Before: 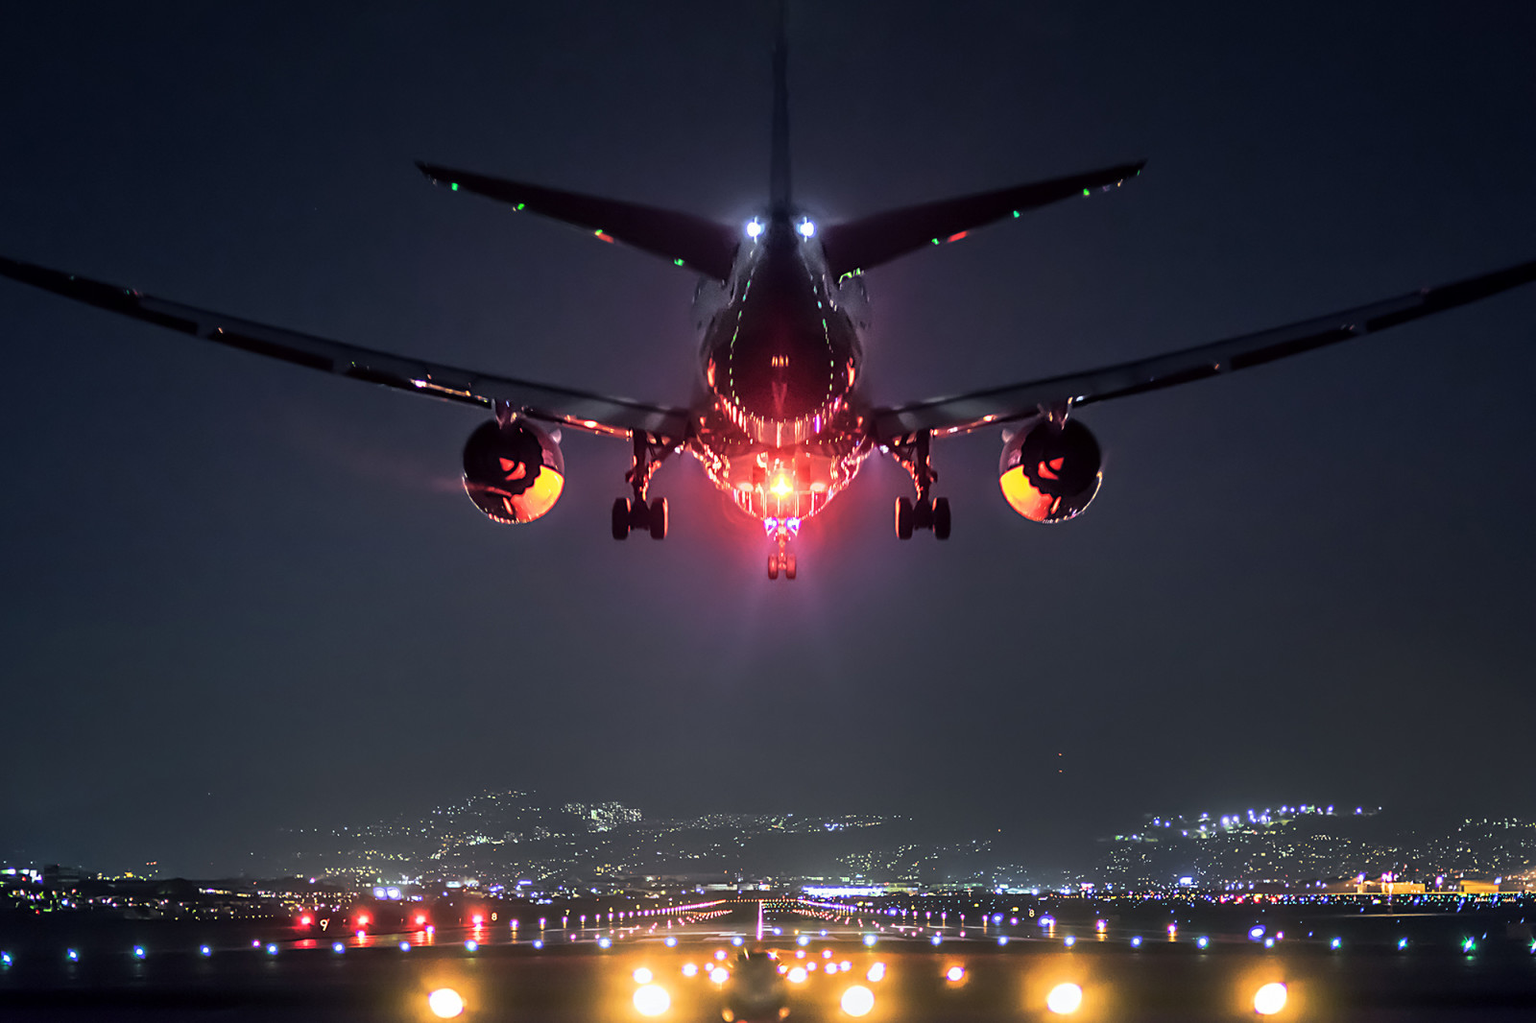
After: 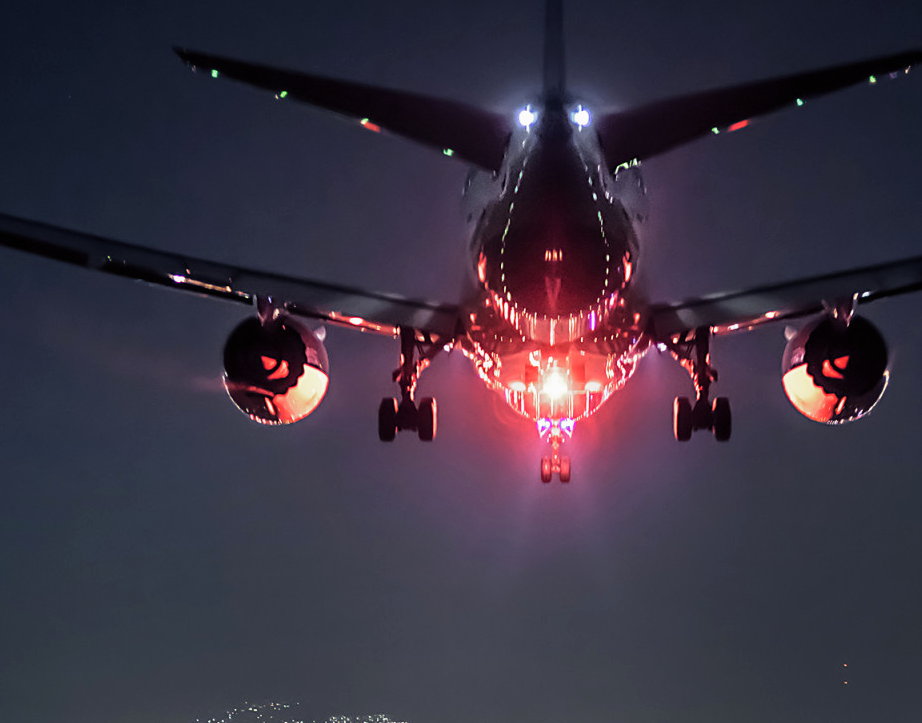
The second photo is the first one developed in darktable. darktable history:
crop: left 16.215%, top 11.443%, right 26.144%, bottom 20.693%
filmic rgb: black relative exposure -16 EV, white relative exposure 2.9 EV, threshold 5.97 EV, hardness 9.98, preserve chrominance no, color science v3 (2019), use custom middle-gray values true, enable highlight reconstruction true
exposure: exposure 0.2 EV, compensate highlight preservation false
